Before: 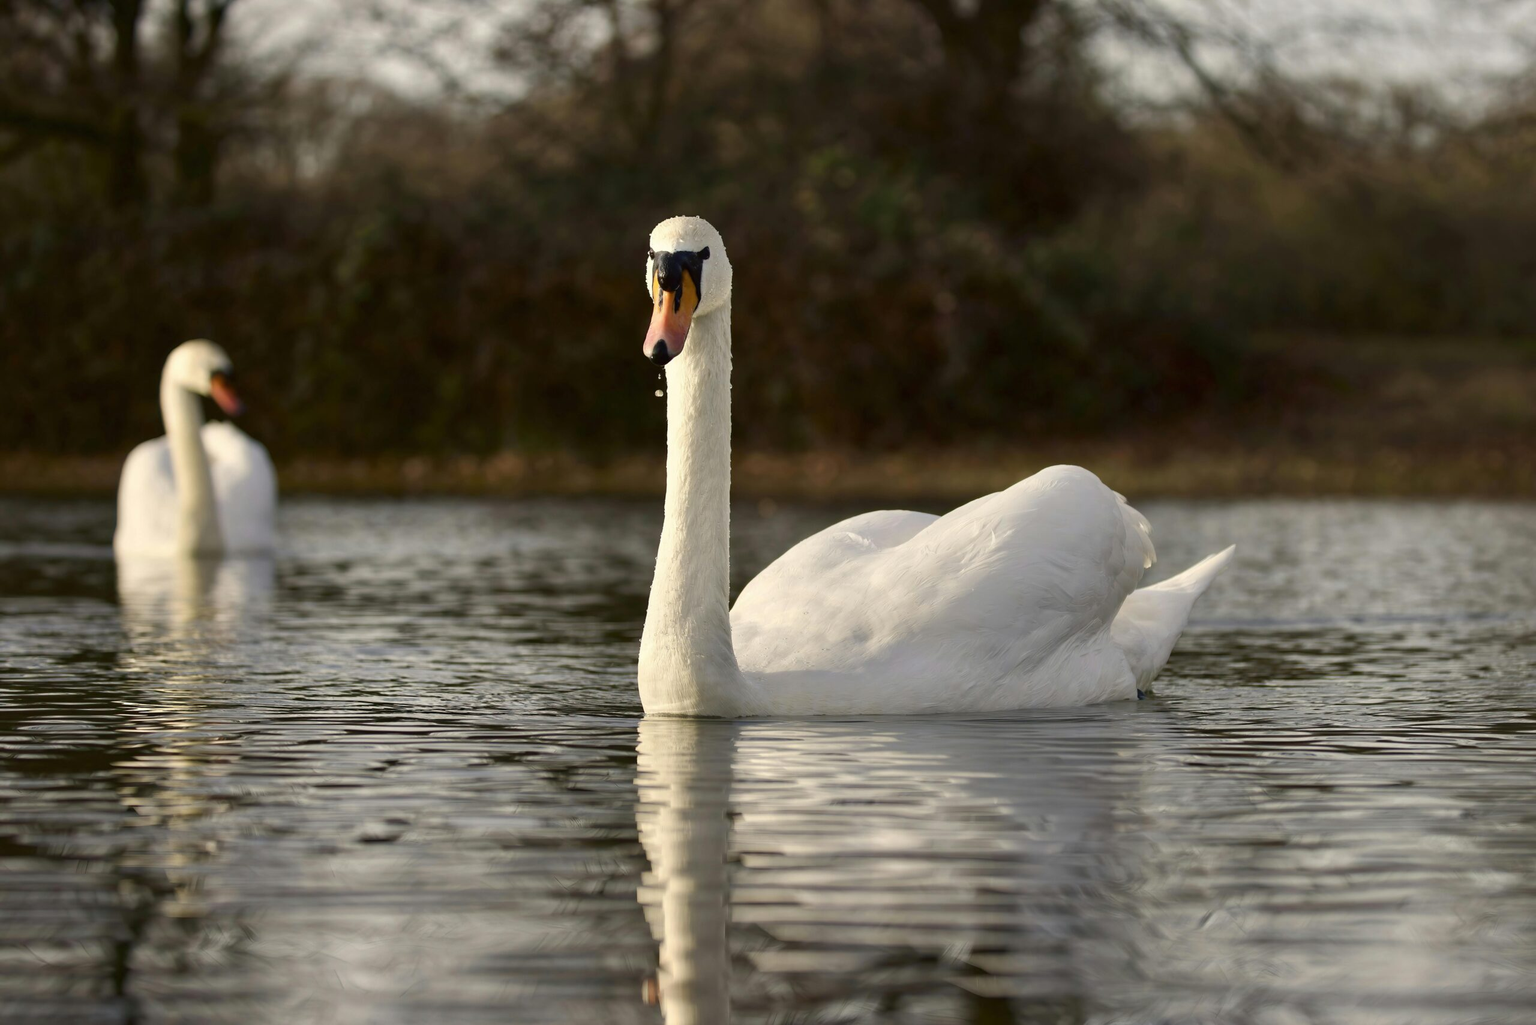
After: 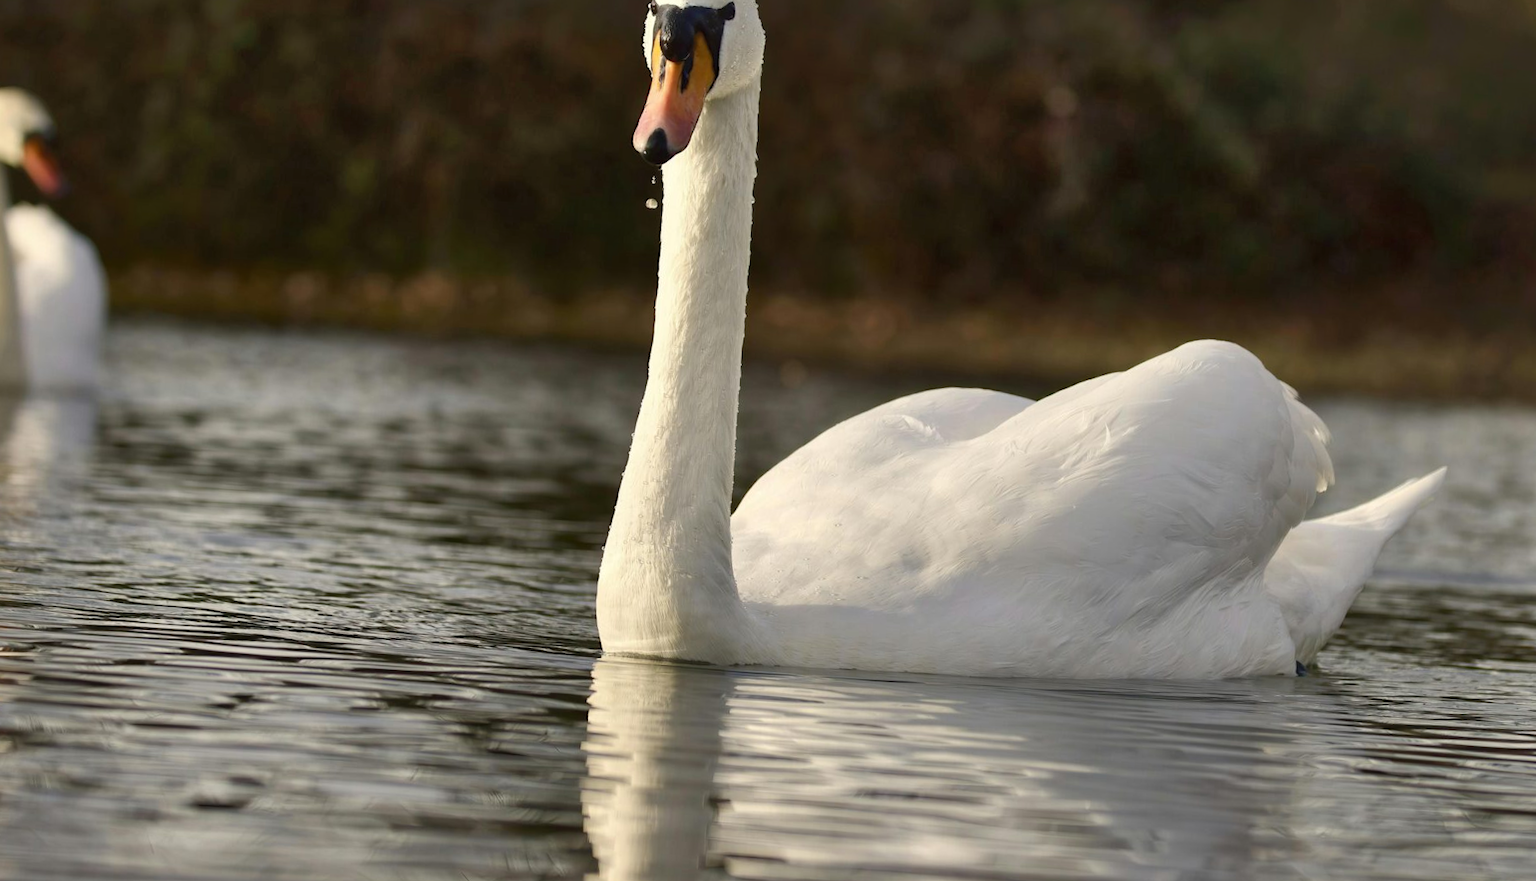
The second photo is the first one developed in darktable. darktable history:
shadows and highlights: shadows 62.81, white point adjustment 0.557, highlights -33.49, compress 83.49%
crop and rotate: angle -3.62°, left 9.847%, top 21.179%, right 12.412%, bottom 11.956%
